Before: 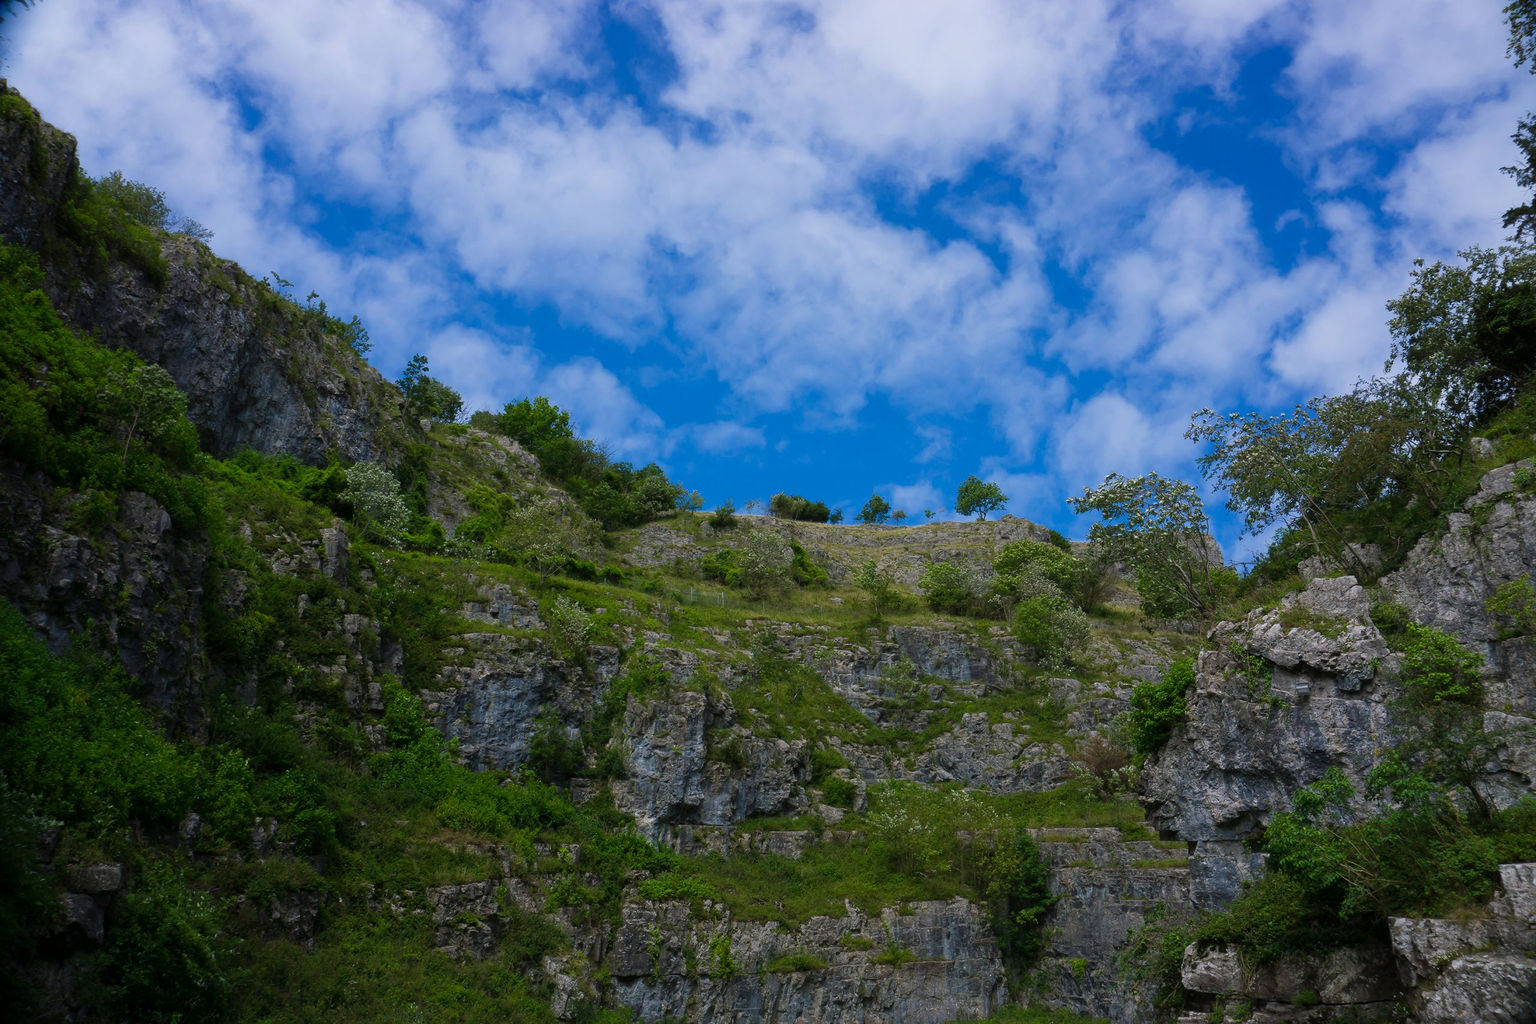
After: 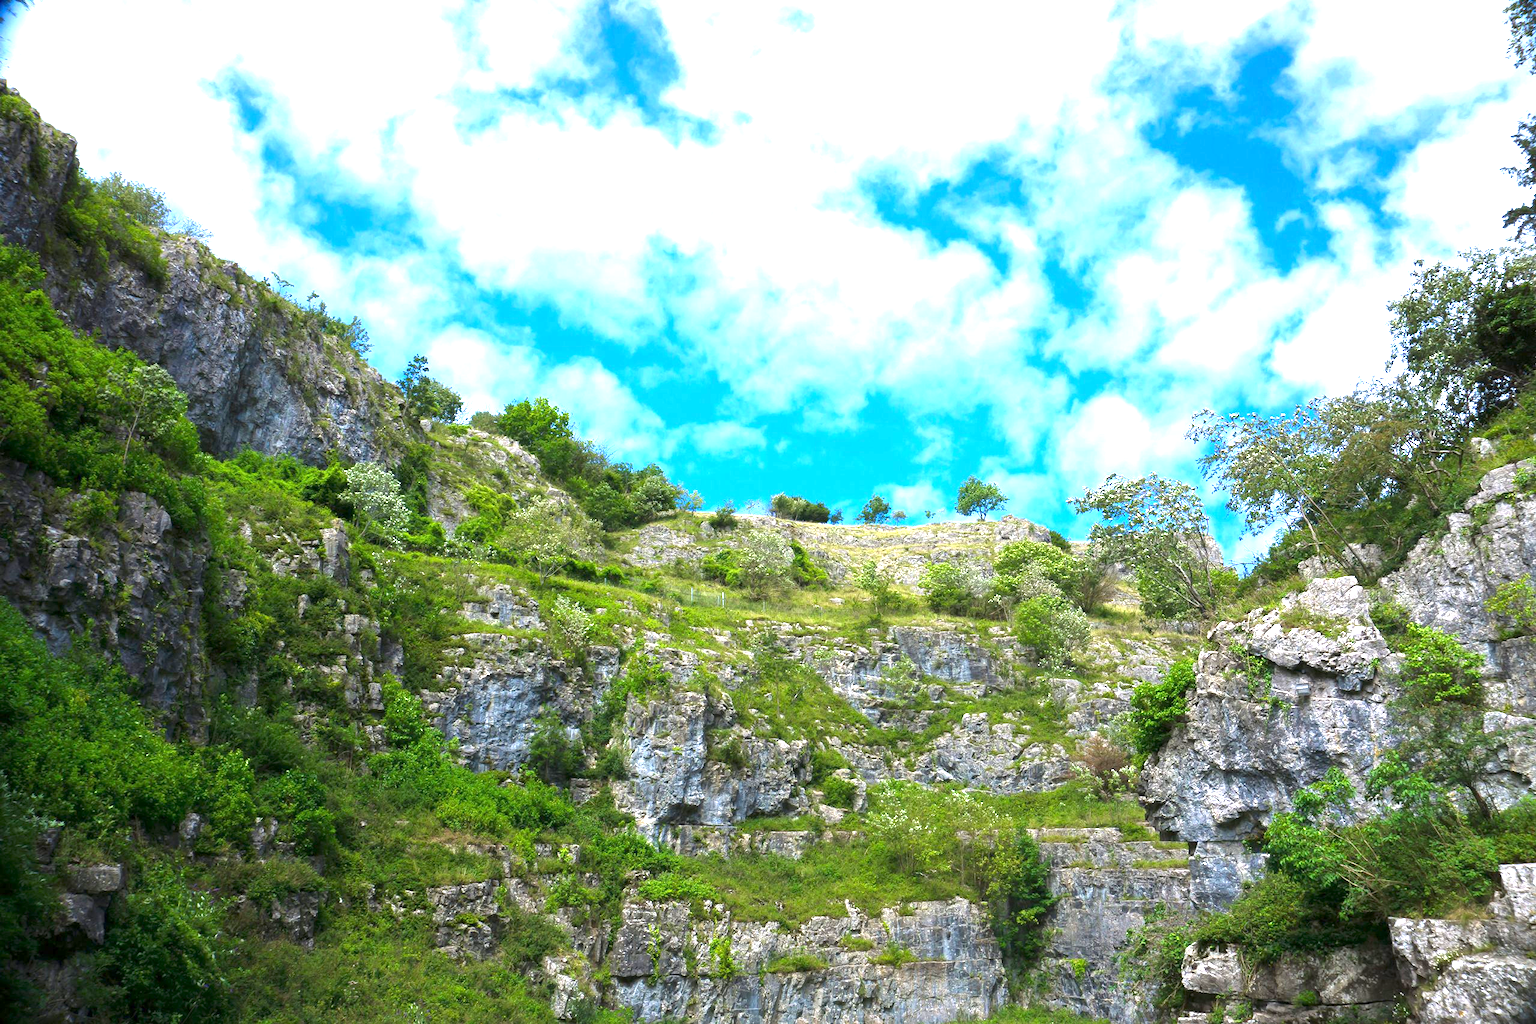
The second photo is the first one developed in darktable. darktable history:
exposure: exposure 2.225 EV, compensate highlight preservation false
